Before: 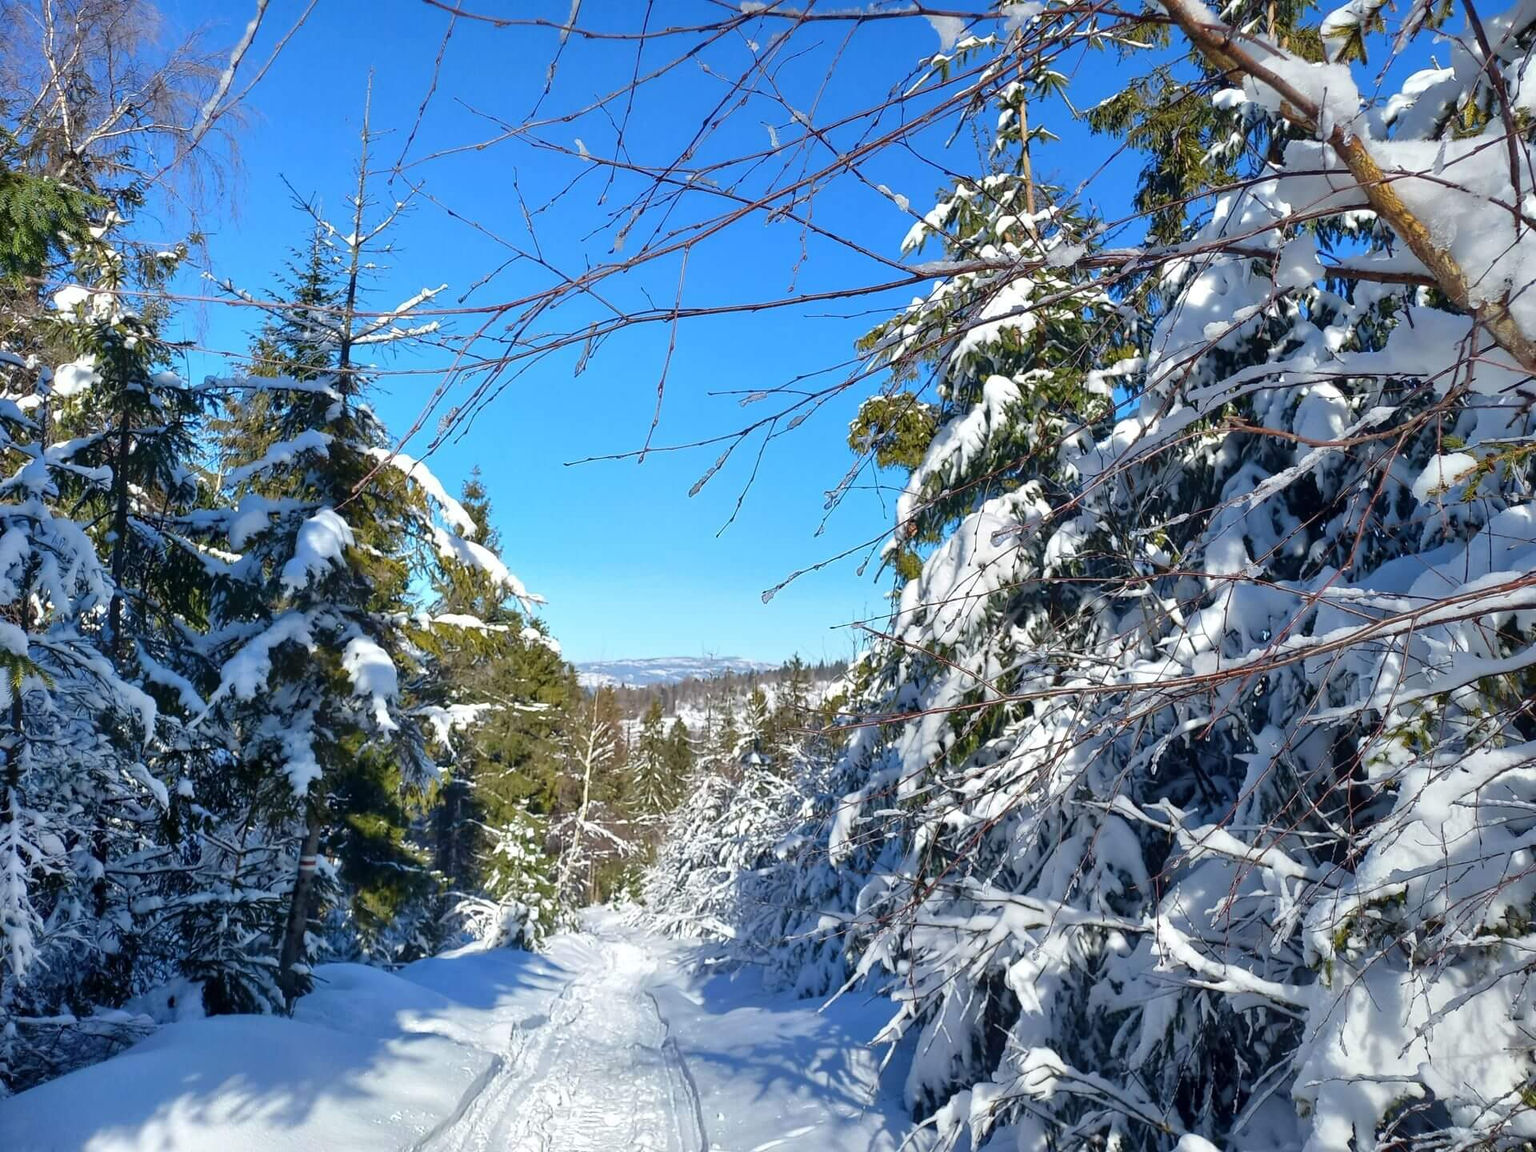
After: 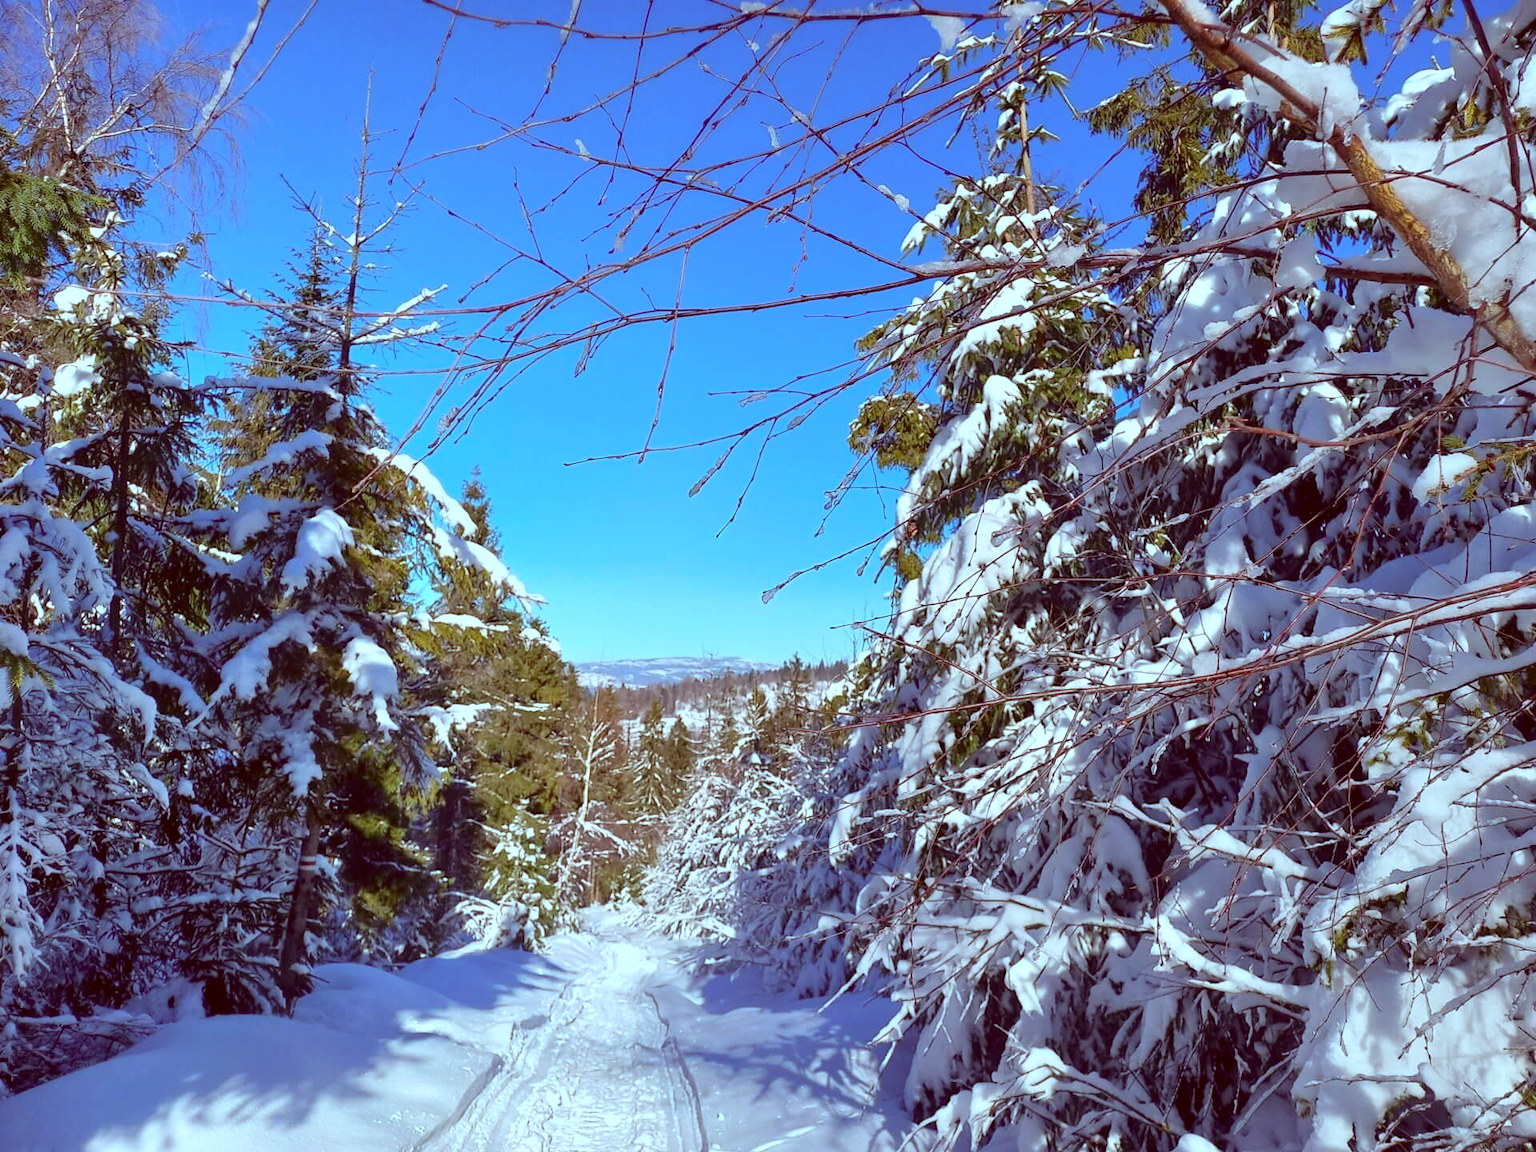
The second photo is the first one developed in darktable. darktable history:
color correction: highlights a* -7.23, highlights b* -0.161, shadows a* 20.08, shadows b* 11.73
color calibration: x 0.372, y 0.386, temperature 4283.97 K
